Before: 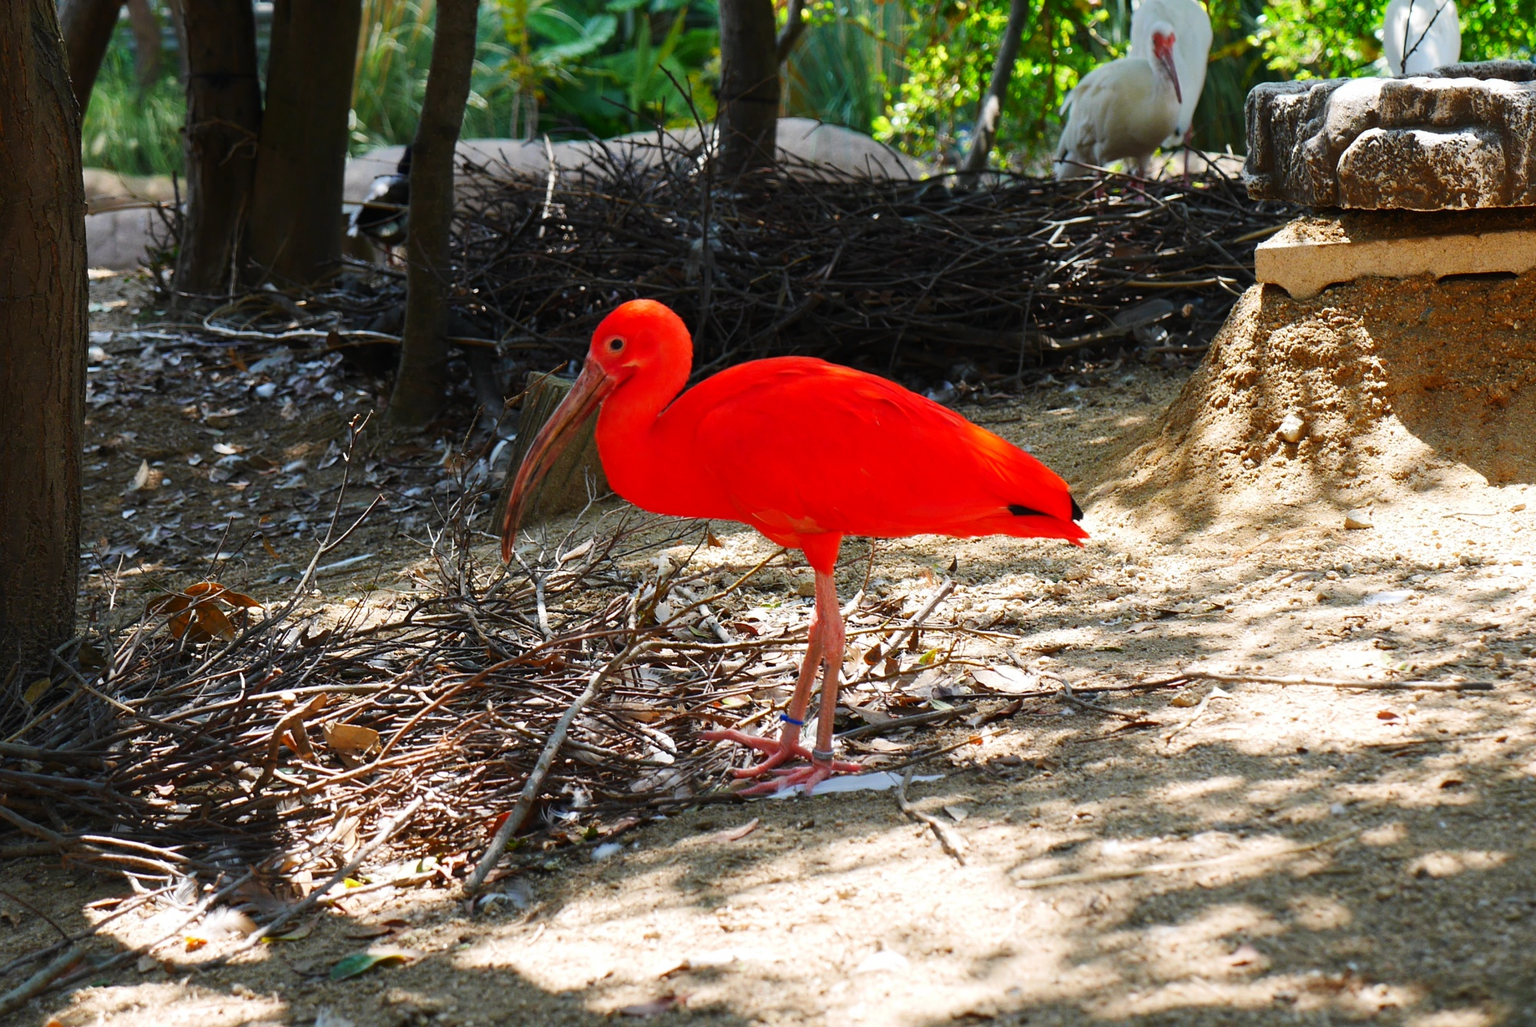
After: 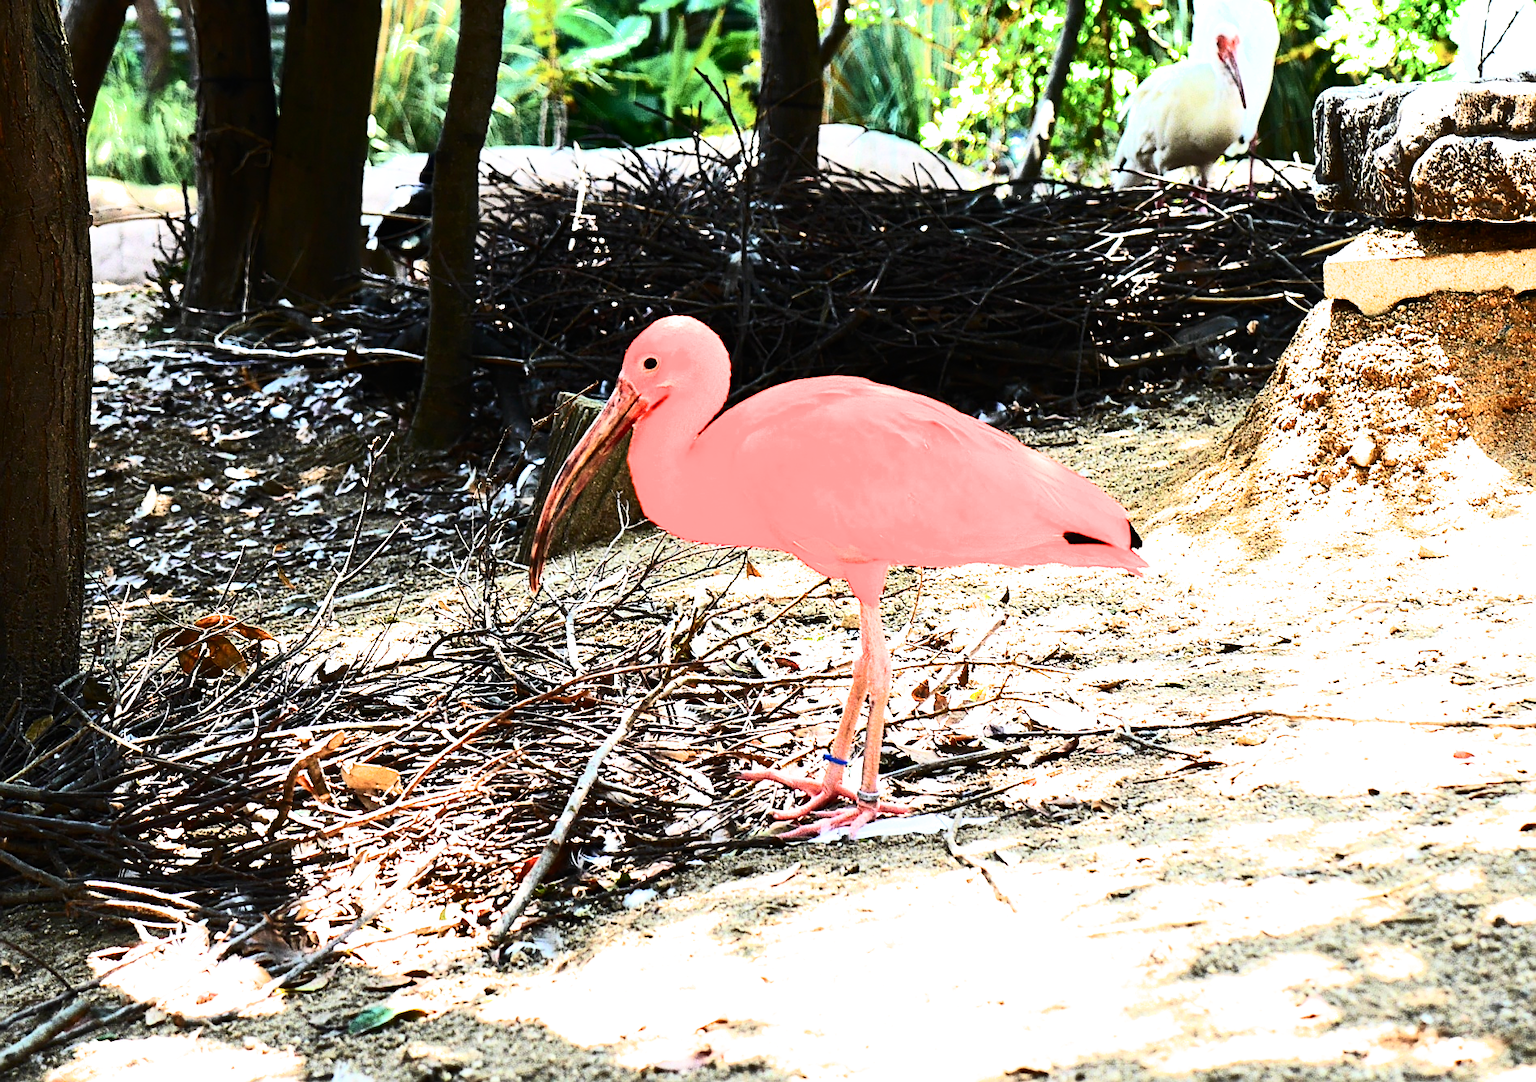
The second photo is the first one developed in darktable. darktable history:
filmic rgb: black relative exposure -11.35 EV, white relative exposure 3.22 EV, hardness 6.76, color science v6 (2022)
tone equalizer: -8 EV -0.75 EV, -7 EV -0.7 EV, -6 EV -0.6 EV, -5 EV -0.4 EV, -3 EV 0.4 EV, -2 EV 0.6 EV, -1 EV 0.7 EV, +0 EV 0.75 EV, edges refinement/feathering 500, mask exposure compensation -1.57 EV, preserve details no
sharpen: on, module defaults
exposure: black level correction 0, exposure 1.2 EV, compensate exposure bias true, compensate highlight preservation false
contrast brightness saturation: contrast 0.39, brightness 0.1
crop and rotate: right 5.167%
